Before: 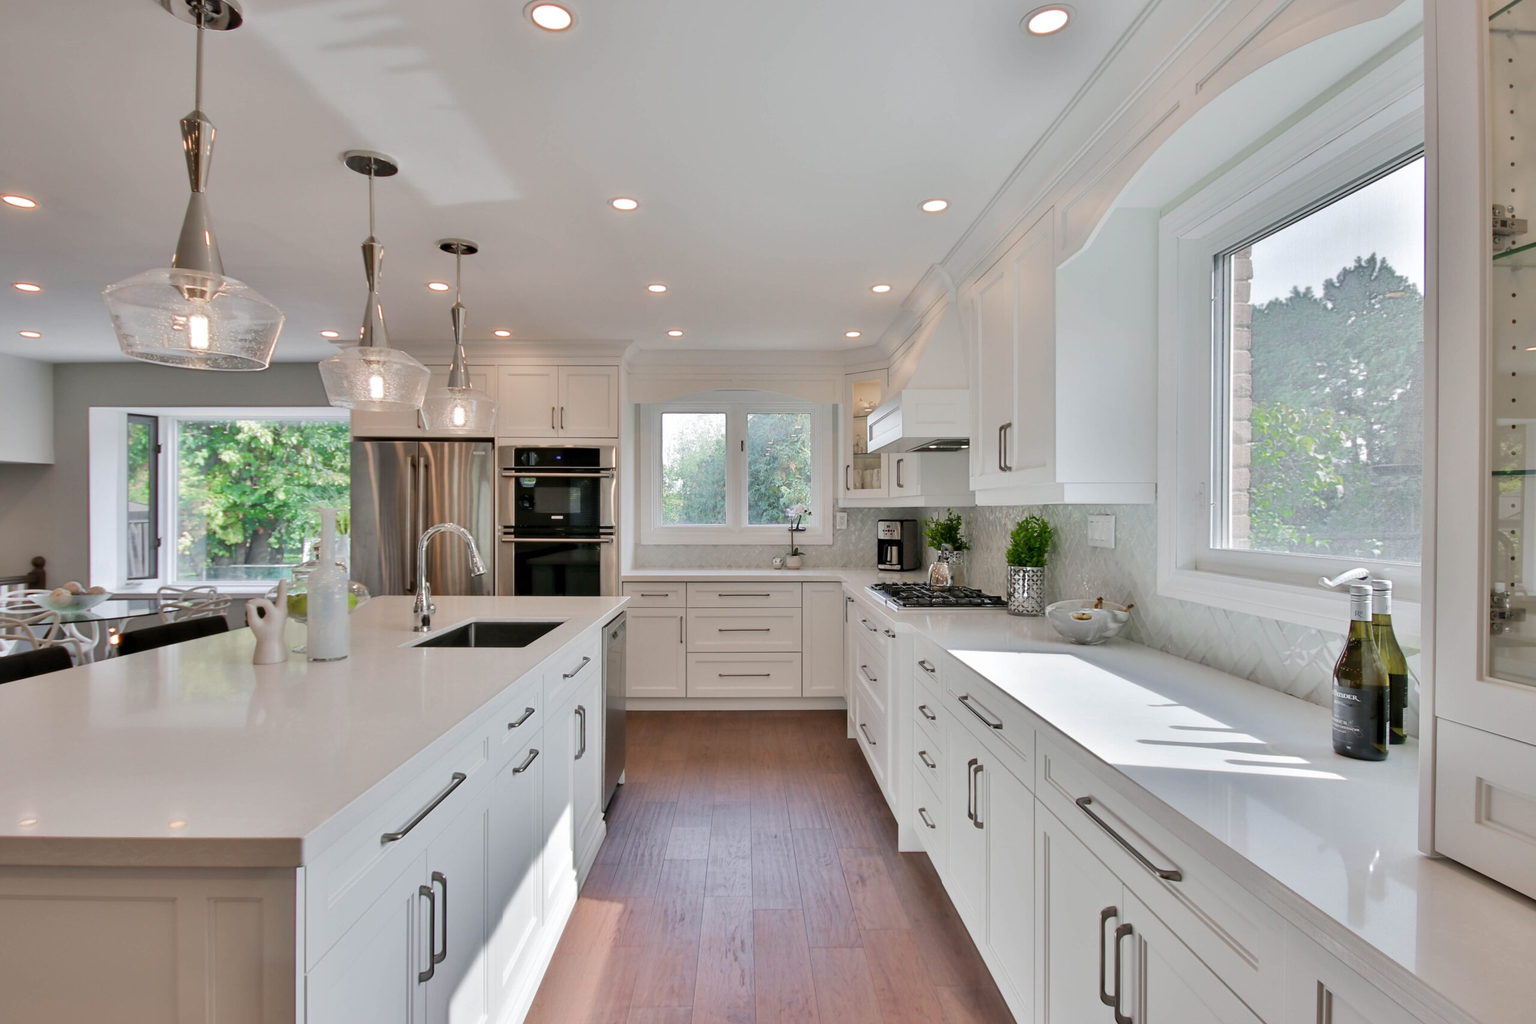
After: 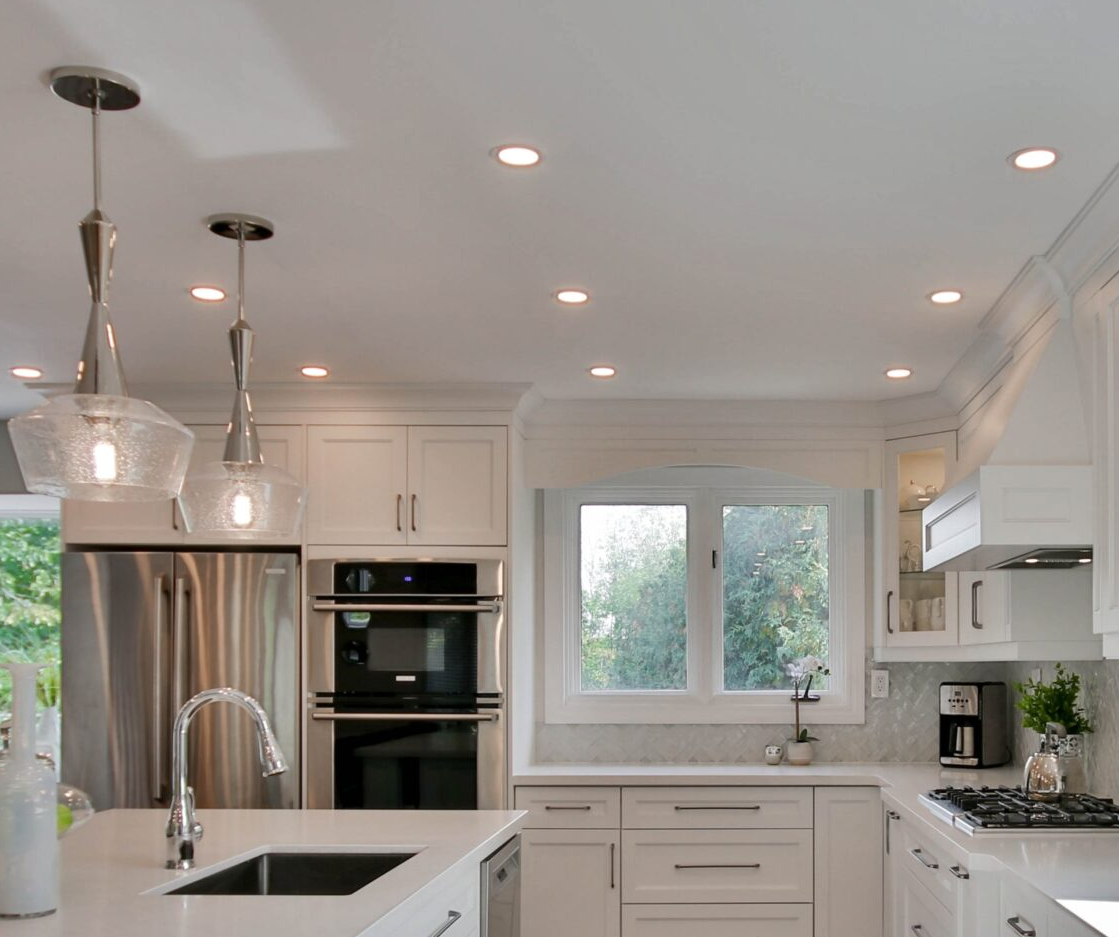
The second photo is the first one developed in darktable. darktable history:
crop: left 20.46%, top 10.825%, right 35.811%, bottom 34.273%
shadows and highlights: highlights color adjustment 72.69%, low approximation 0.01, soften with gaussian
